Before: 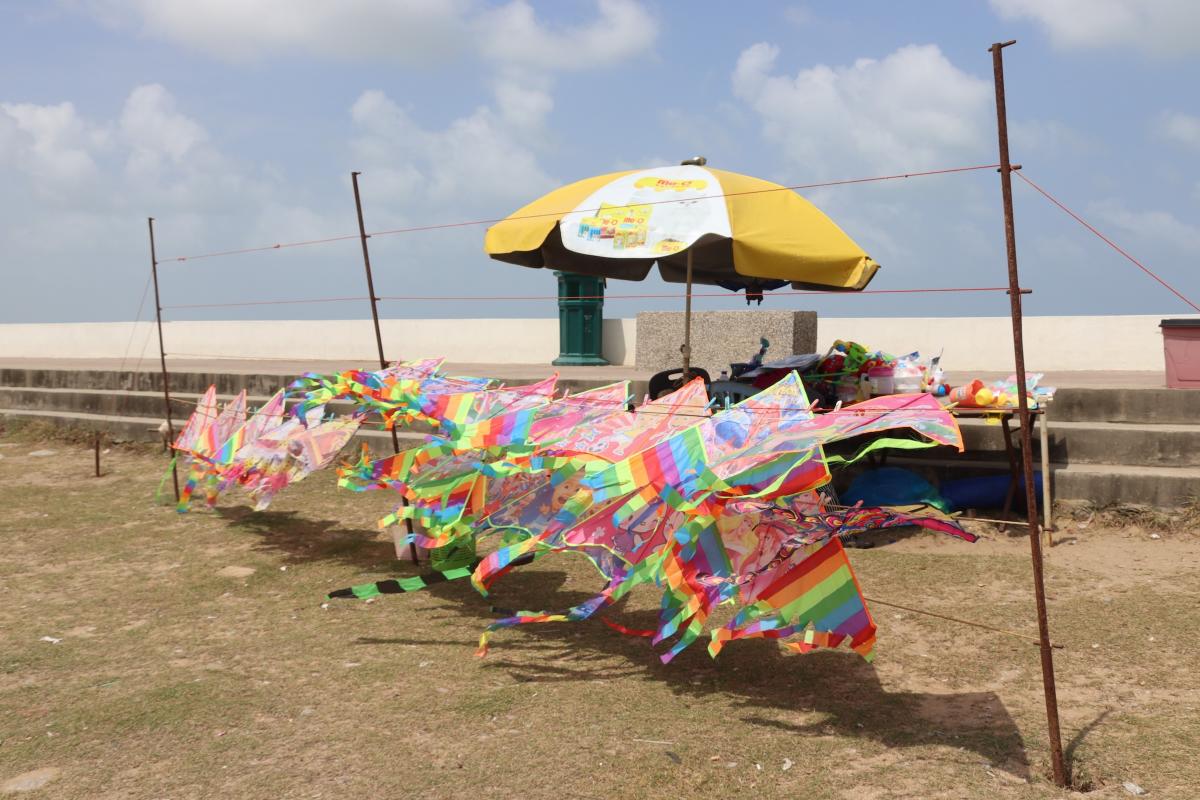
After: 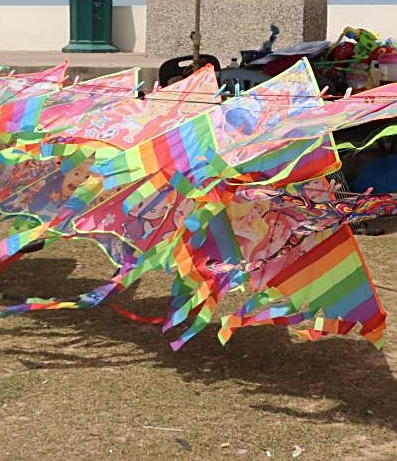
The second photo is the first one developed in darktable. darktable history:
crop: left 40.878%, top 39.176%, right 25.993%, bottom 3.081%
contrast brightness saturation: saturation -0.04
sharpen: on, module defaults
